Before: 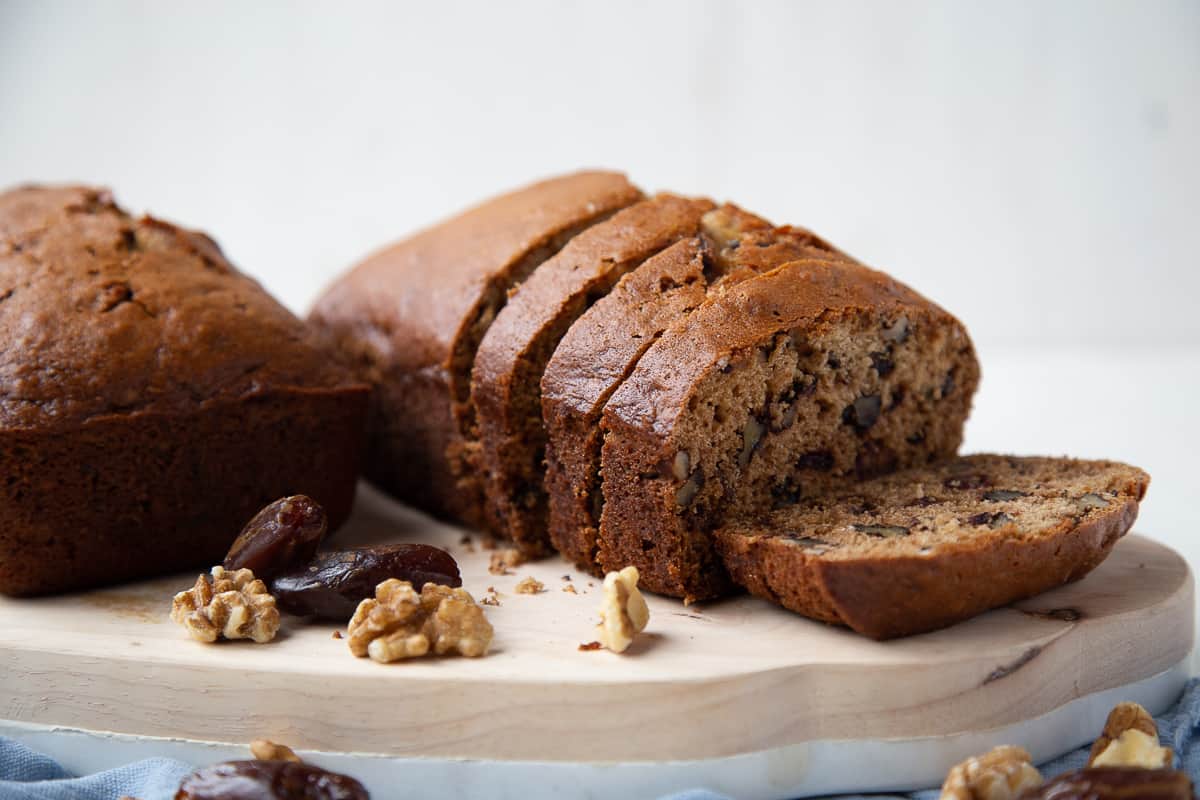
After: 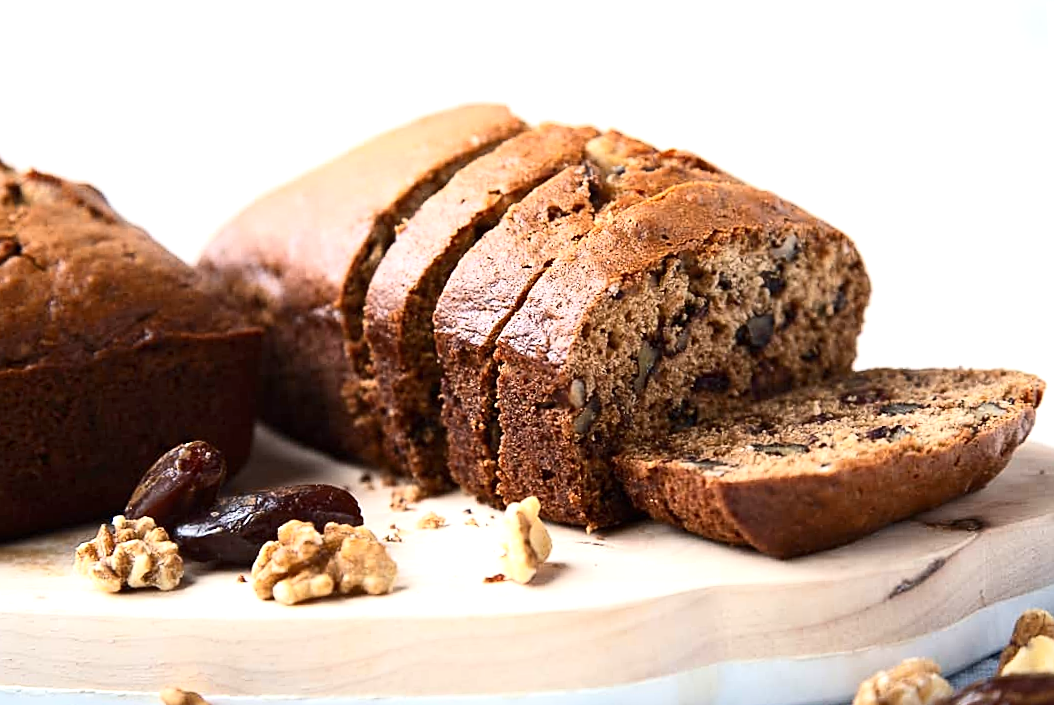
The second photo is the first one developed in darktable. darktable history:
sharpen: on, module defaults
crop and rotate: angle 2.68°, left 6.085%, top 5.672%
exposure: black level correction 0, exposure 0.678 EV, compensate exposure bias true, compensate highlight preservation false
contrast brightness saturation: contrast 0.24, brightness 0.088
